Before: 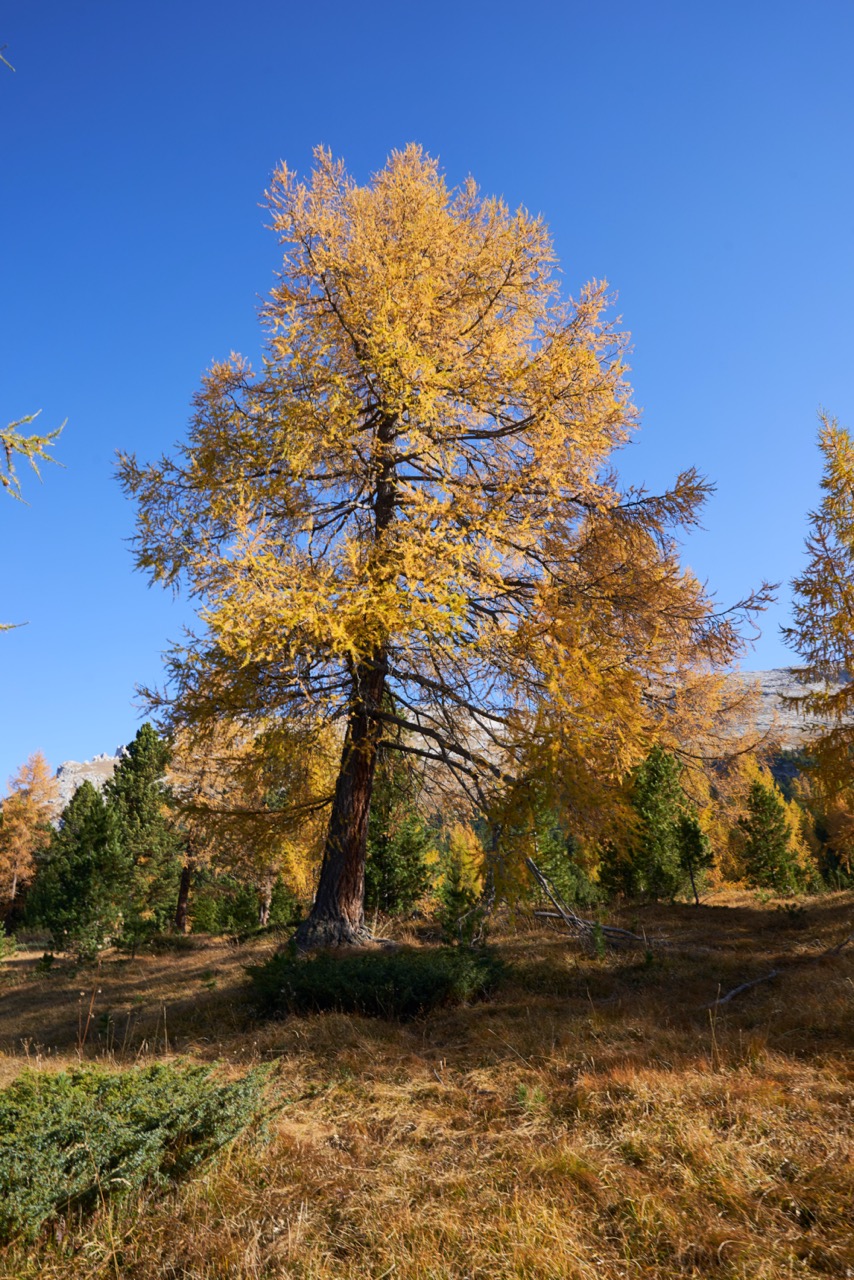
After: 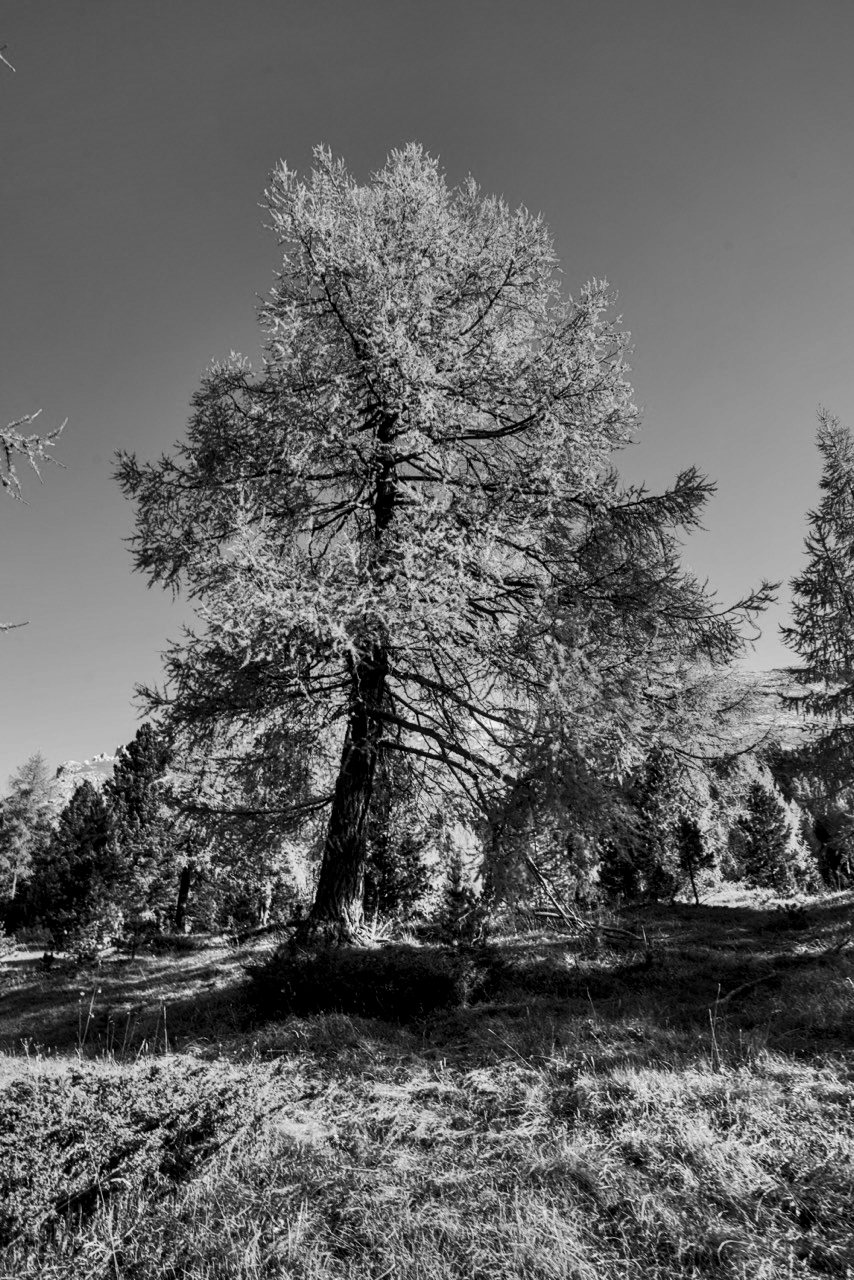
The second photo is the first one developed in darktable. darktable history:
local contrast: detail 130%
shadows and highlights: shadows 75, highlights -25, soften with gaussian
contrast brightness saturation: contrast 0.13, brightness -0.24, saturation 0.14
rotate and perspective: automatic cropping original format, crop left 0, crop top 0
monochrome: on, module defaults
white balance: red 0.924, blue 1.095
